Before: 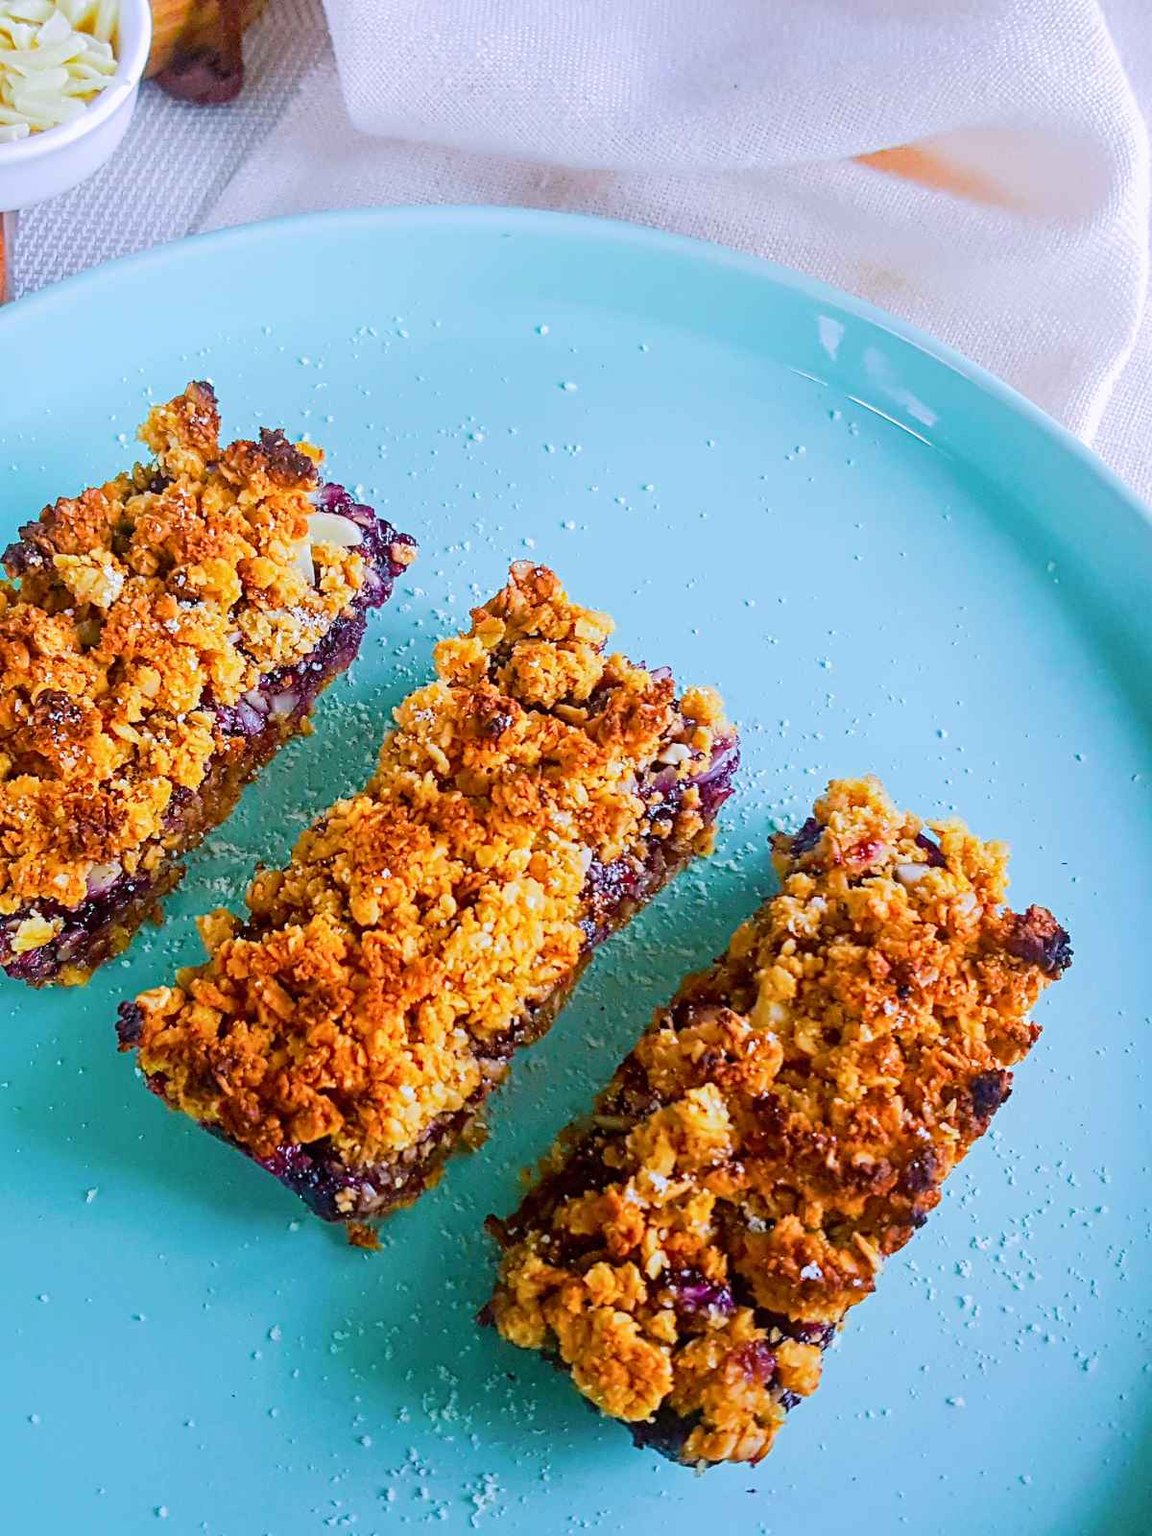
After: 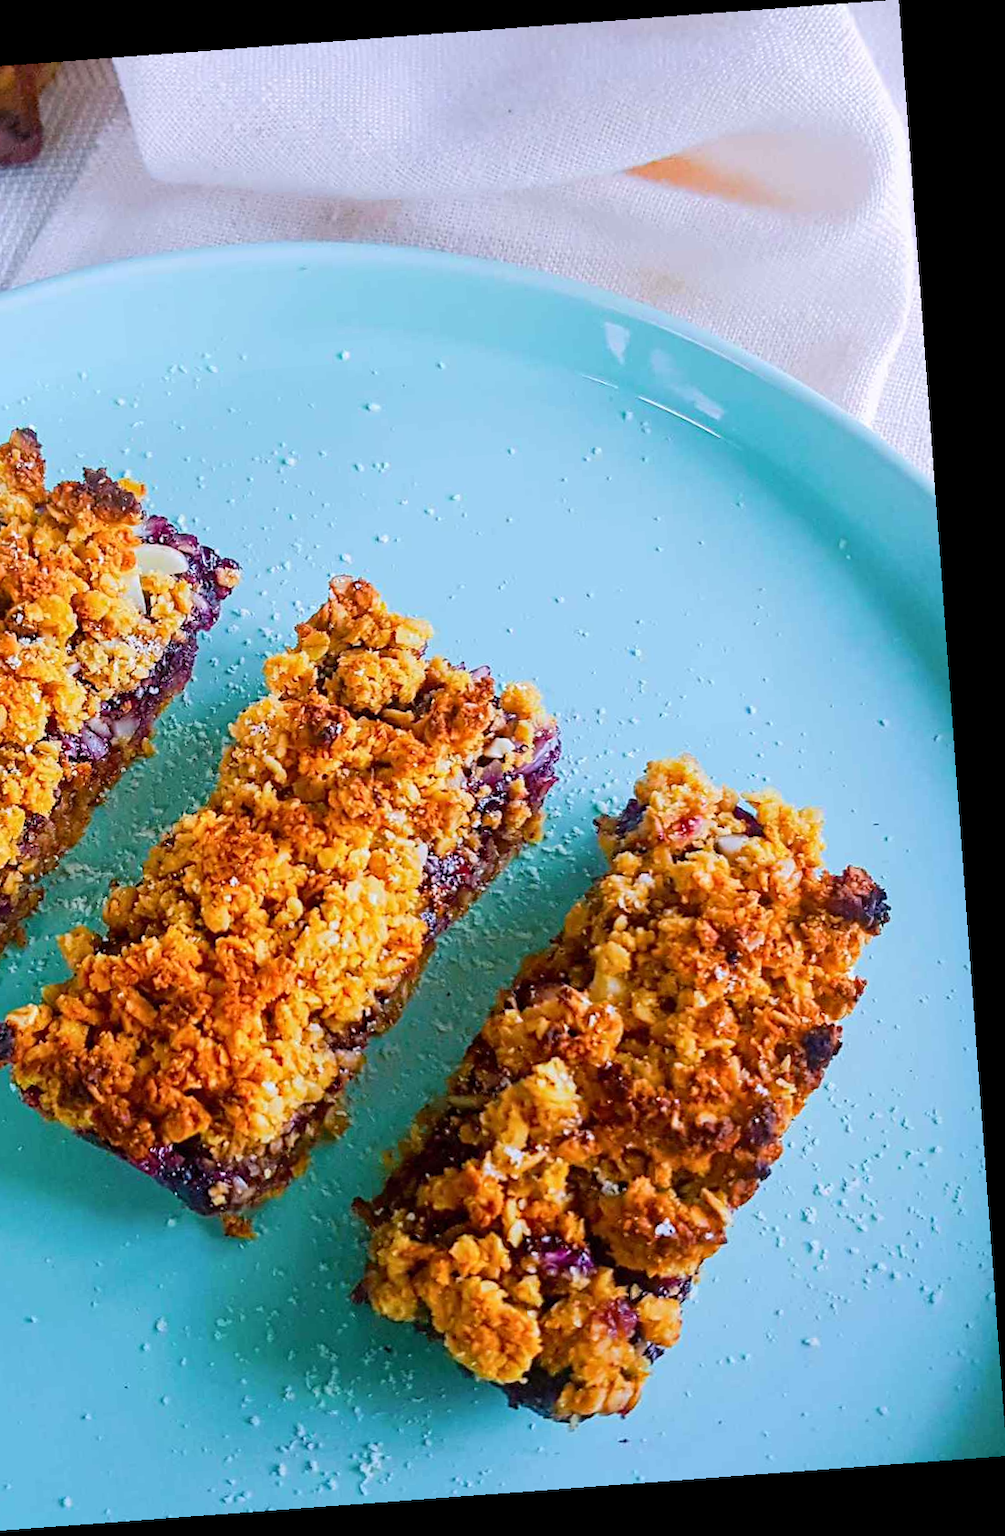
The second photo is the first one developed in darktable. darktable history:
crop: left 16.145%
rotate and perspective: rotation -4.25°, automatic cropping off
